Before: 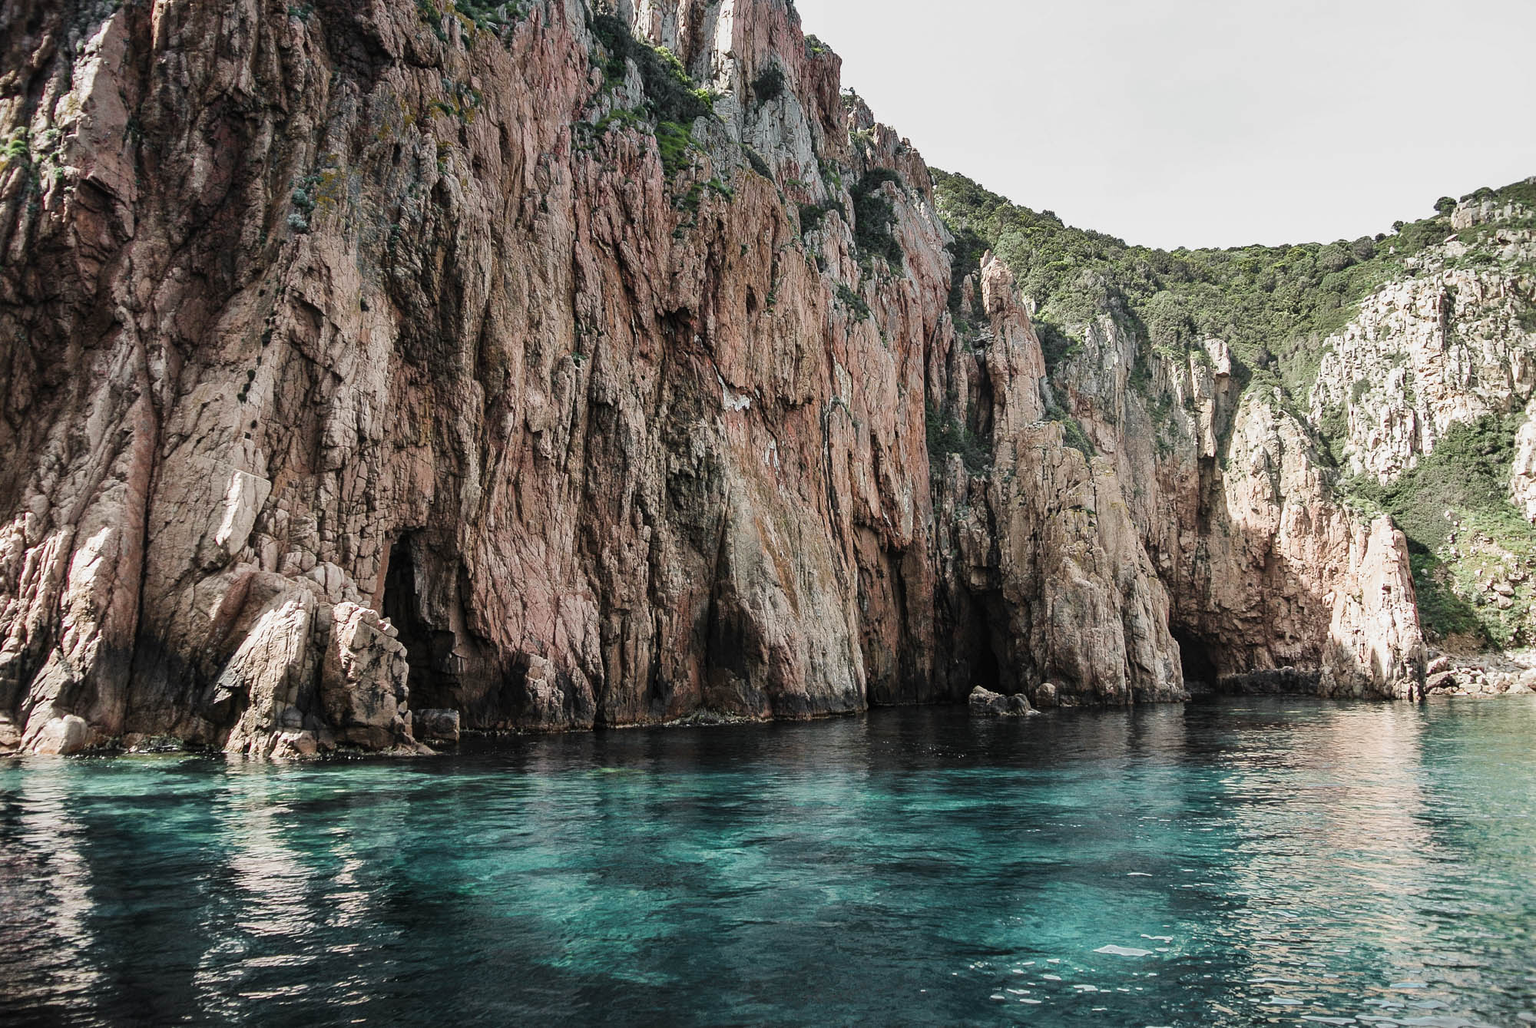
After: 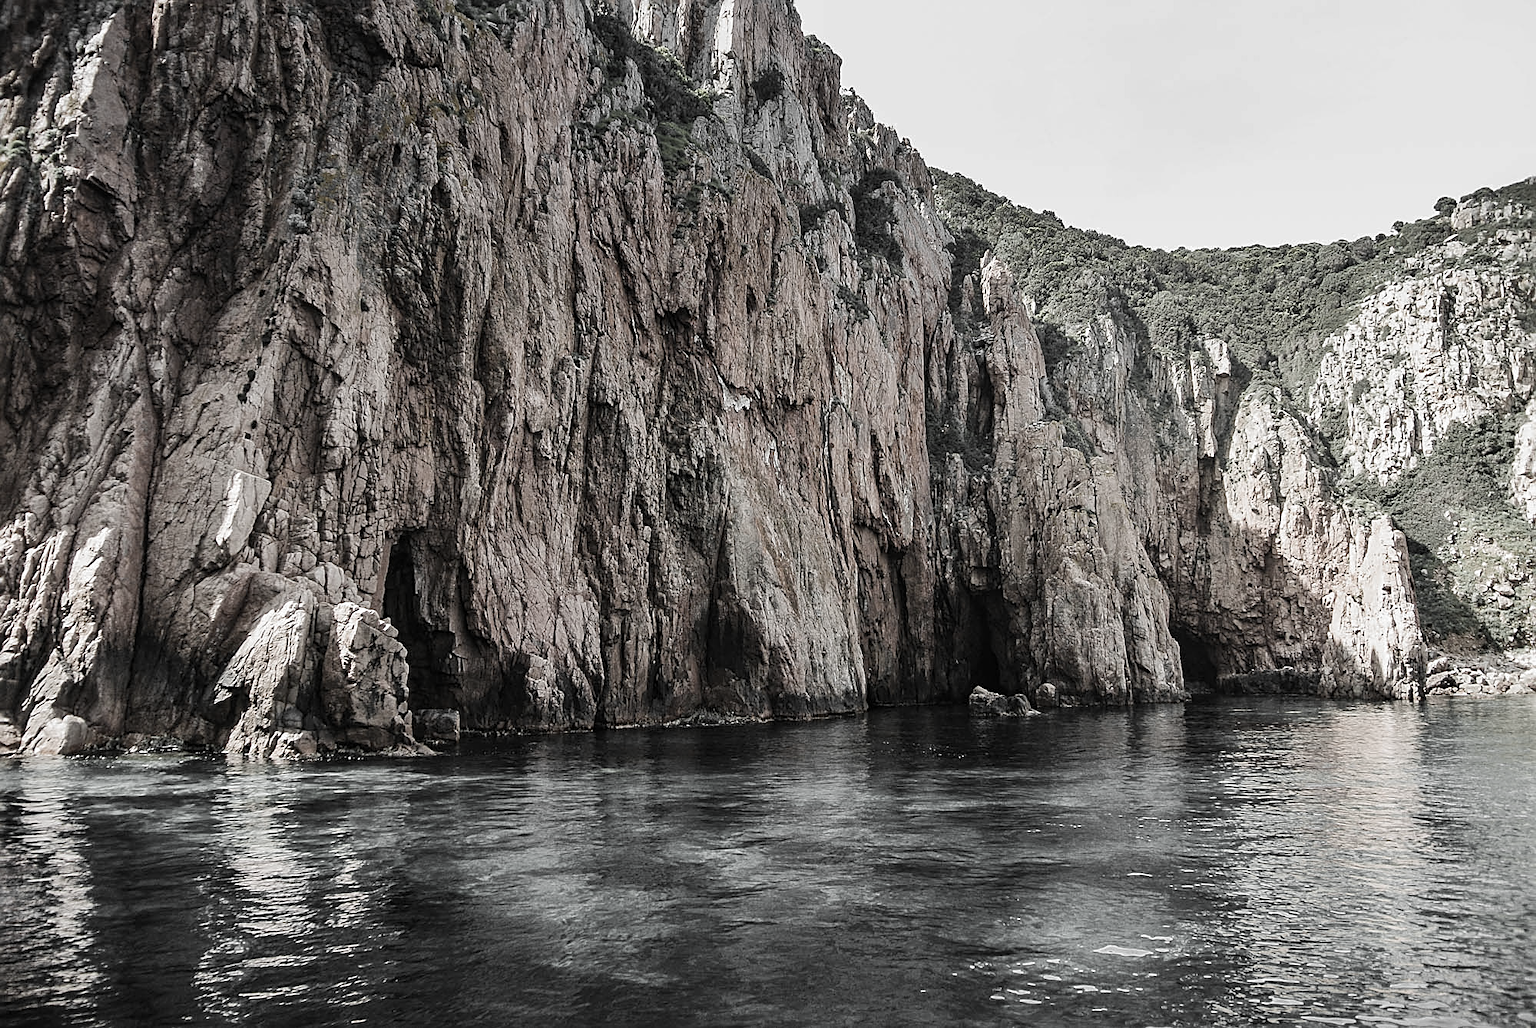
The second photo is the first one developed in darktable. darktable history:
sharpen: on, module defaults
color zones: curves: ch0 [(0, 0.613) (0.01, 0.613) (0.245, 0.448) (0.498, 0.529) (0.642, 0.665) (0.879, 0.777) (0.99, 0.613)]; ch1 [(0, 0.035) (0.121, 0.189) (0.259, 0.197) (0.415, 0.061) (0.589, 0.022) (0.732, 0.022) (0.857, 0.026) (0.991, 0.053)]
tone equalizer: edges refinement/feathering 500, mask exposure compensation -1.57 EV, preserve details no
